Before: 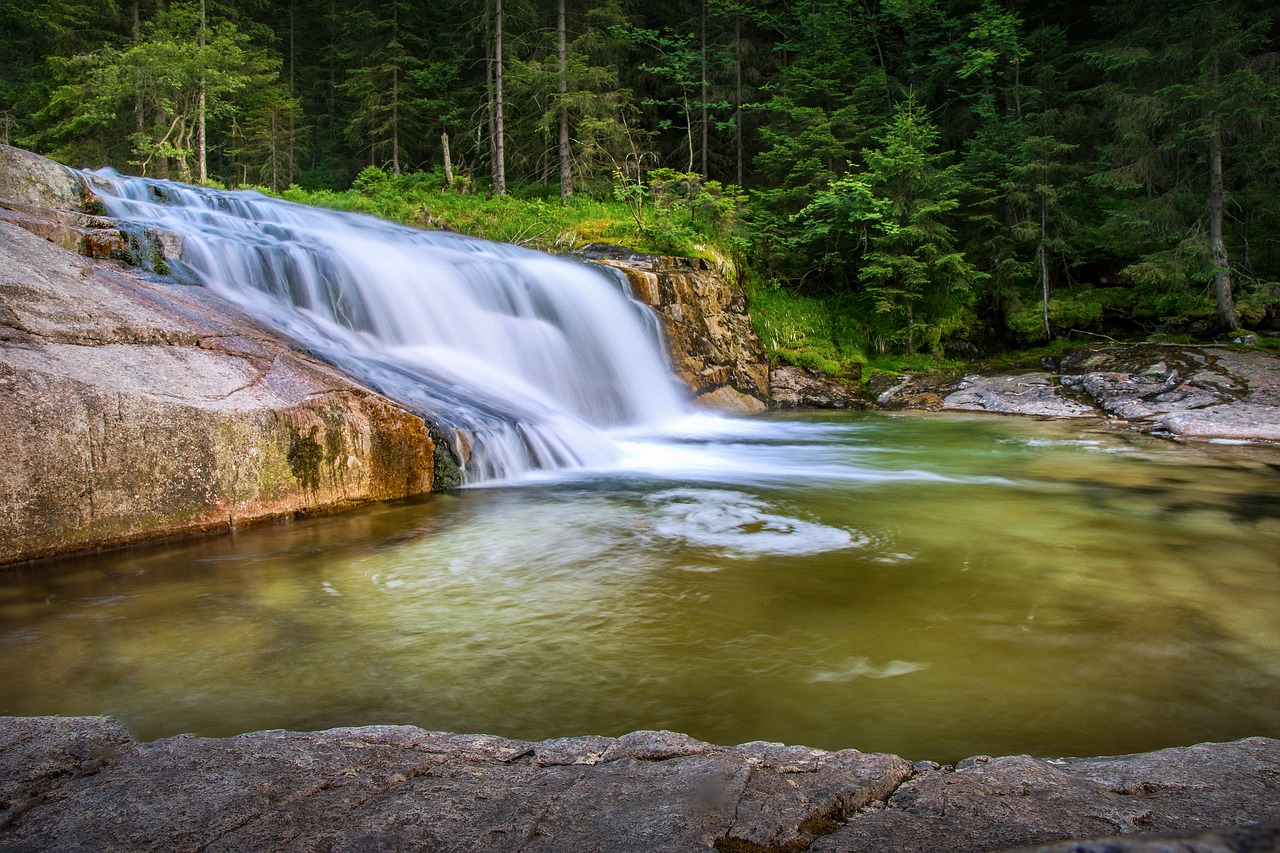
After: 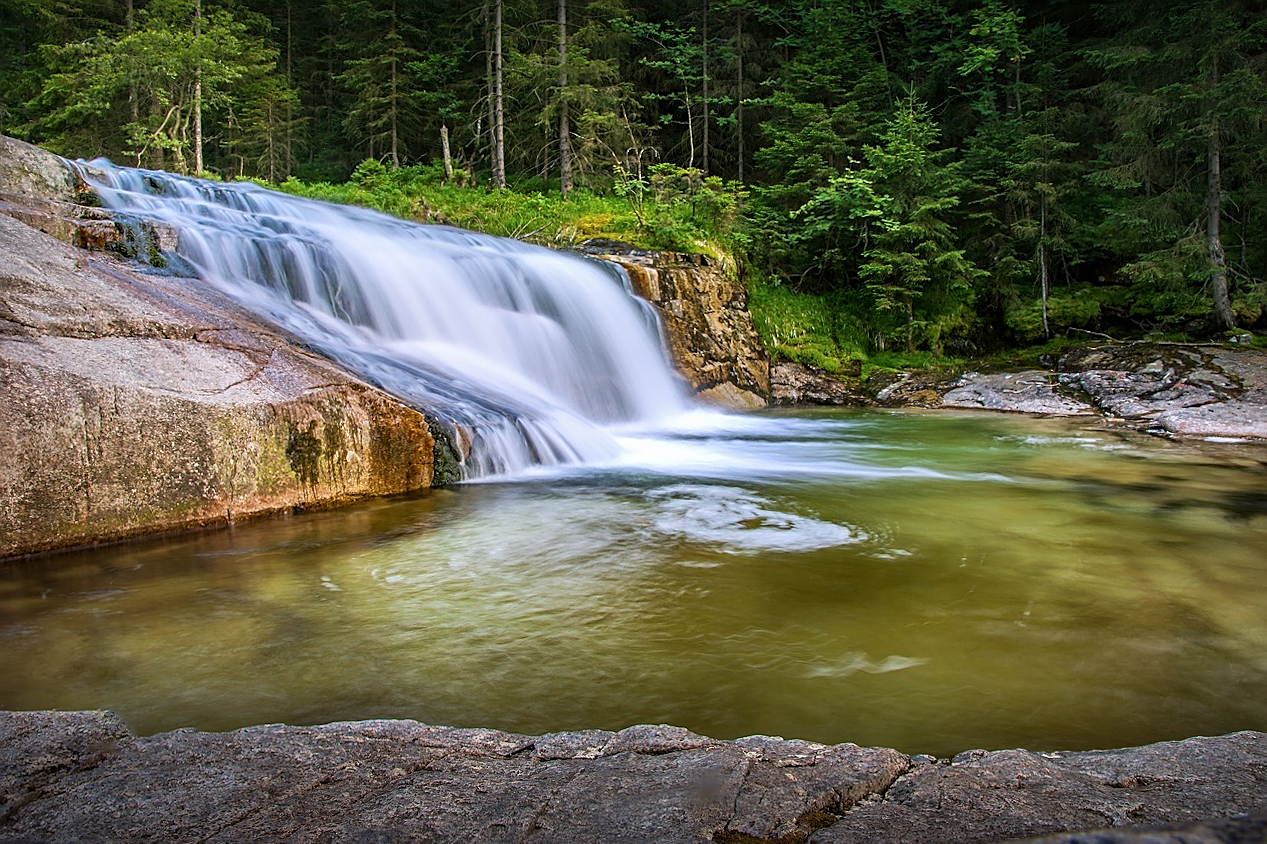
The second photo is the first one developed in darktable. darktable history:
rotate and perspective: rotation 0.174°, lens shift (vertical) 0.013, lens shift (horizontal) 0.019, shear 0.001, automatic cropping original format, crop left 0.007, crop right 0.991, crop top 0.016, crop bottom 0.997
sharpen: on, module defaults
